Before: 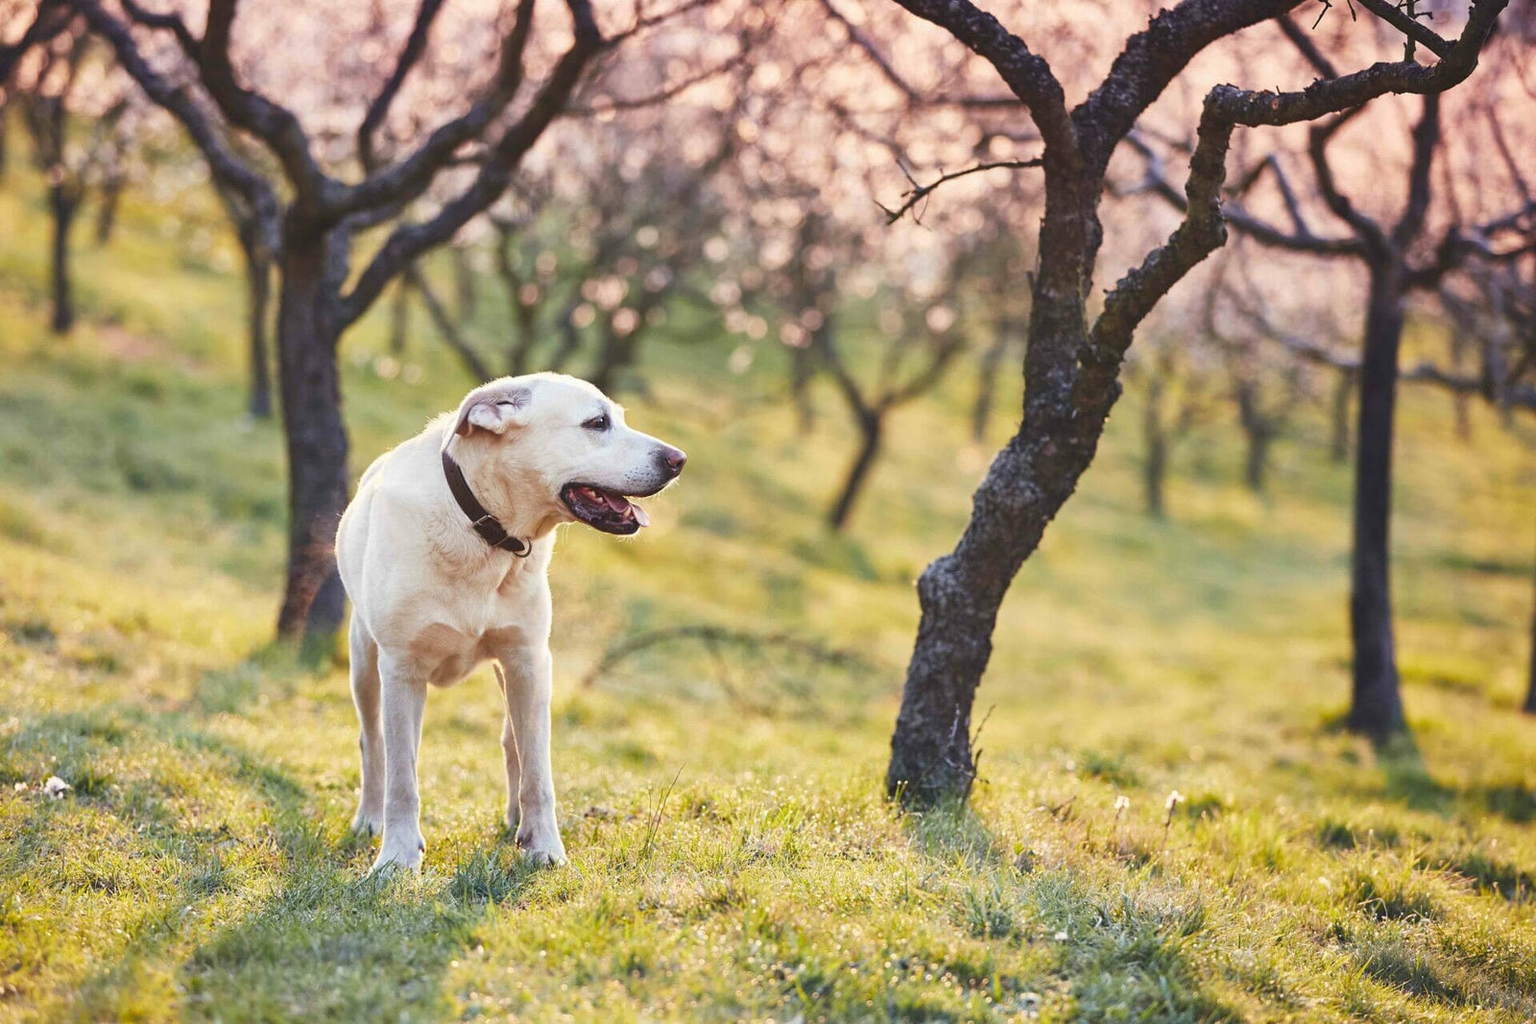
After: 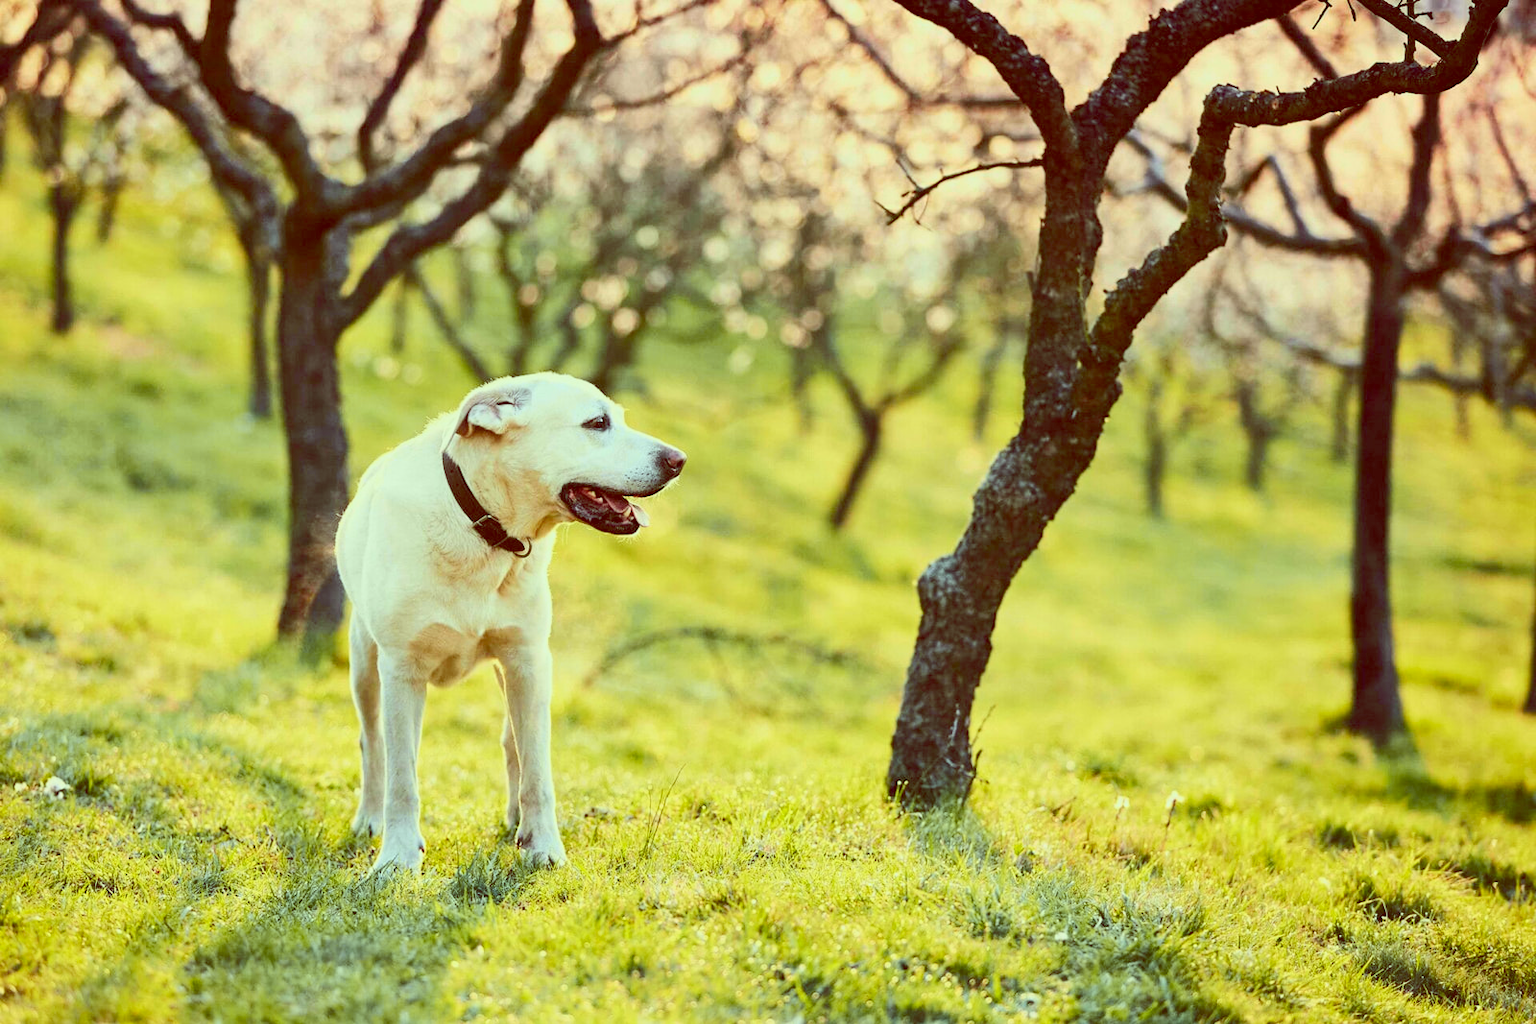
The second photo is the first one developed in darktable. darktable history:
tone curve: curves: ch0 [(0, 0.012) (0.031, 0.02) (0.12, 0.083) (0.193, 0.171) (0.277, 0.279) (0.45, 0.52) (0.568, 0.676) (0.678, 0.777) (0.875, 0.92) (1, 0.965)]; ch1 [(0, 0) (0.243, 0.245) (0.402, 0.41) (0.493, 0.486) (0.508, 0.507) (0.531, 0.53) (0.551, 0.564) (0.646, 0.672) (0.694, 0.732) (1, 1)]; ch2 [(0, 0) (0.249, 0.216) (0.356, 0.343) (0.424, 0.442) (0.476, 0.482) (0.498, 0.502) (0.517, 0.517) (0.532, 0.545) (0.562, 0.575) (0.614, 0.644) (0.706, 0.748) (0.808, 0.809) (0.991, 0.968)], color space Lab, independent channels, preserve colors none
color balance: lift [1, 1.015, 0.987, 0.985], gamma [1, 0.959, 1.042, 0.958], gain [0.927, 0.938, 1.072, 0.928], contrast 1.5%
